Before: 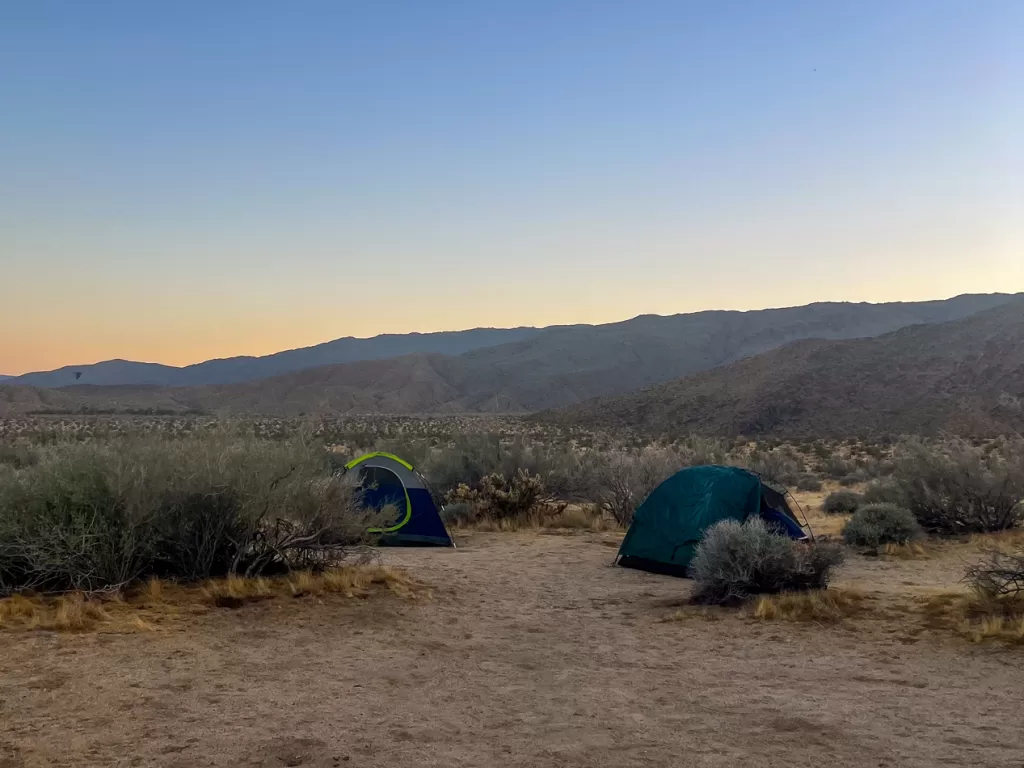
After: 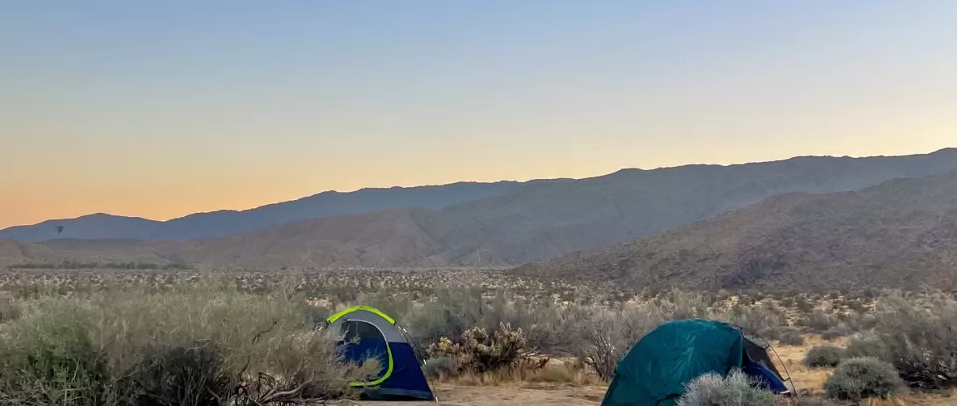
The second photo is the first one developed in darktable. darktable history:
crop: left 1.76%, top 19.056%, right 4.688%, bottom 28.036%
tone equalizer: -7 EV 0.164 EV, -6 EV 0.583 EV, -5 EV 1.15 EV, -4 EV 1.3 EV, -3 EV 1.13 EV, -2 EV 0.6 EV, -1 EV 0.162 EV
